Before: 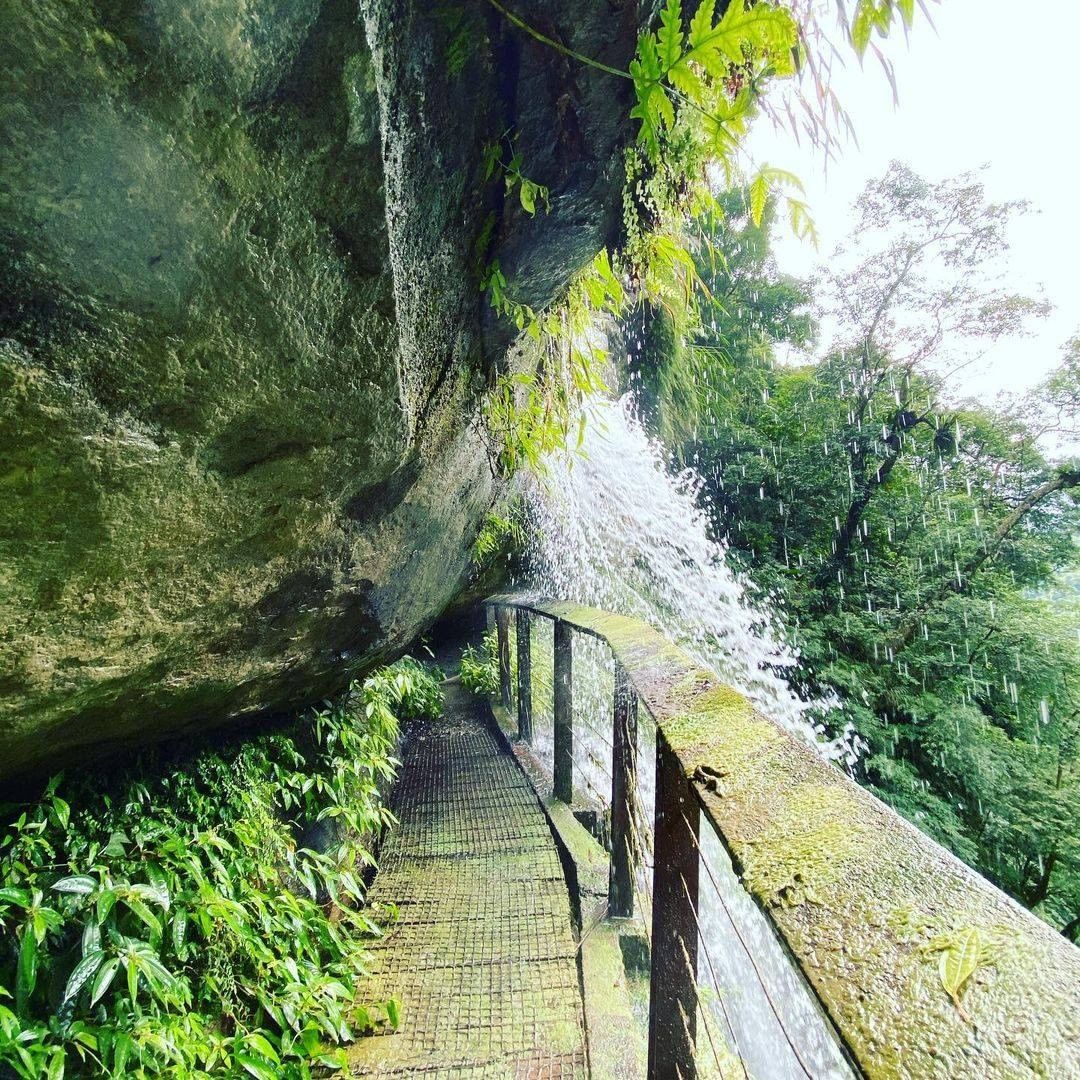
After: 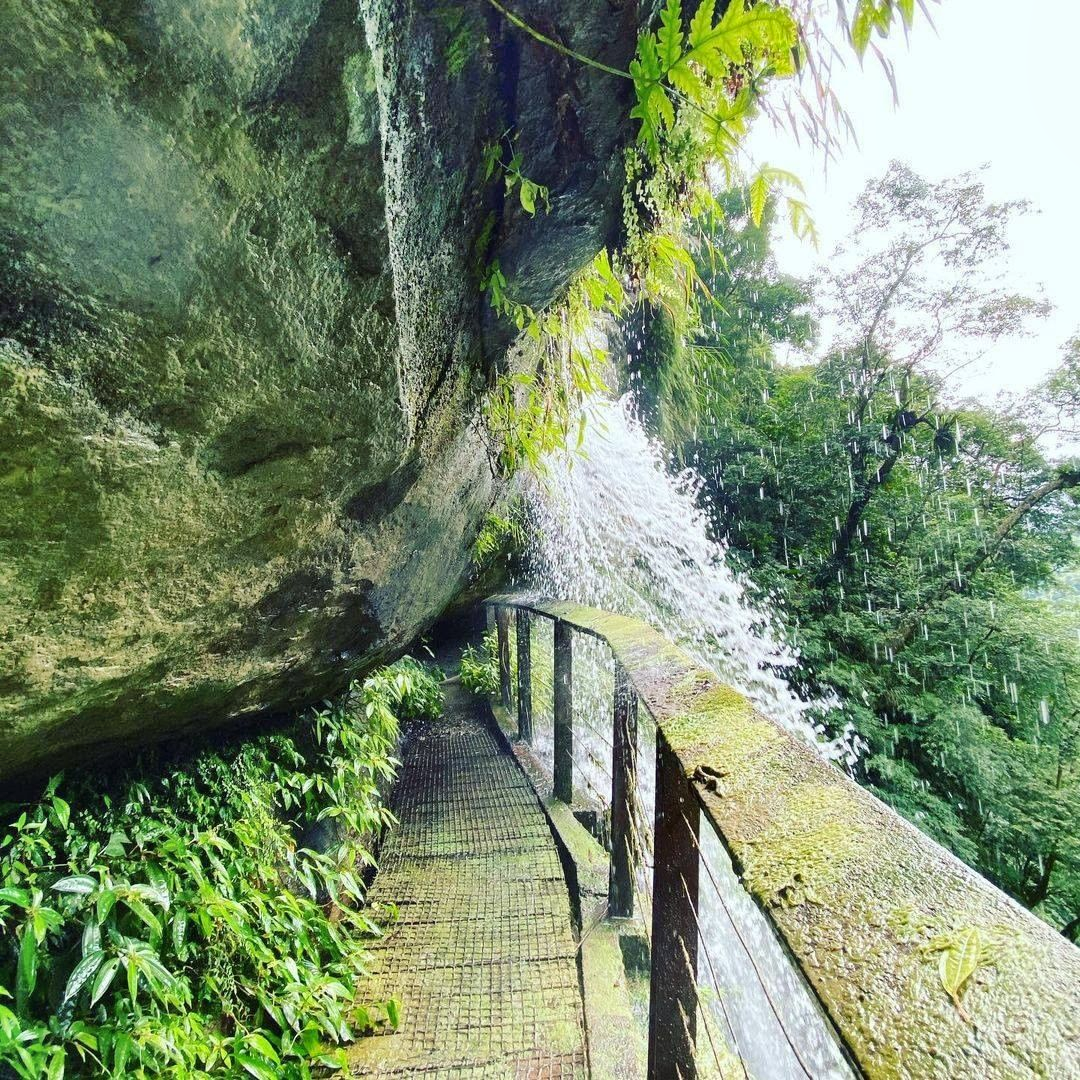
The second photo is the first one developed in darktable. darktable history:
shadows and highlights: shadows 75, highlights -25, soften with gaussian
